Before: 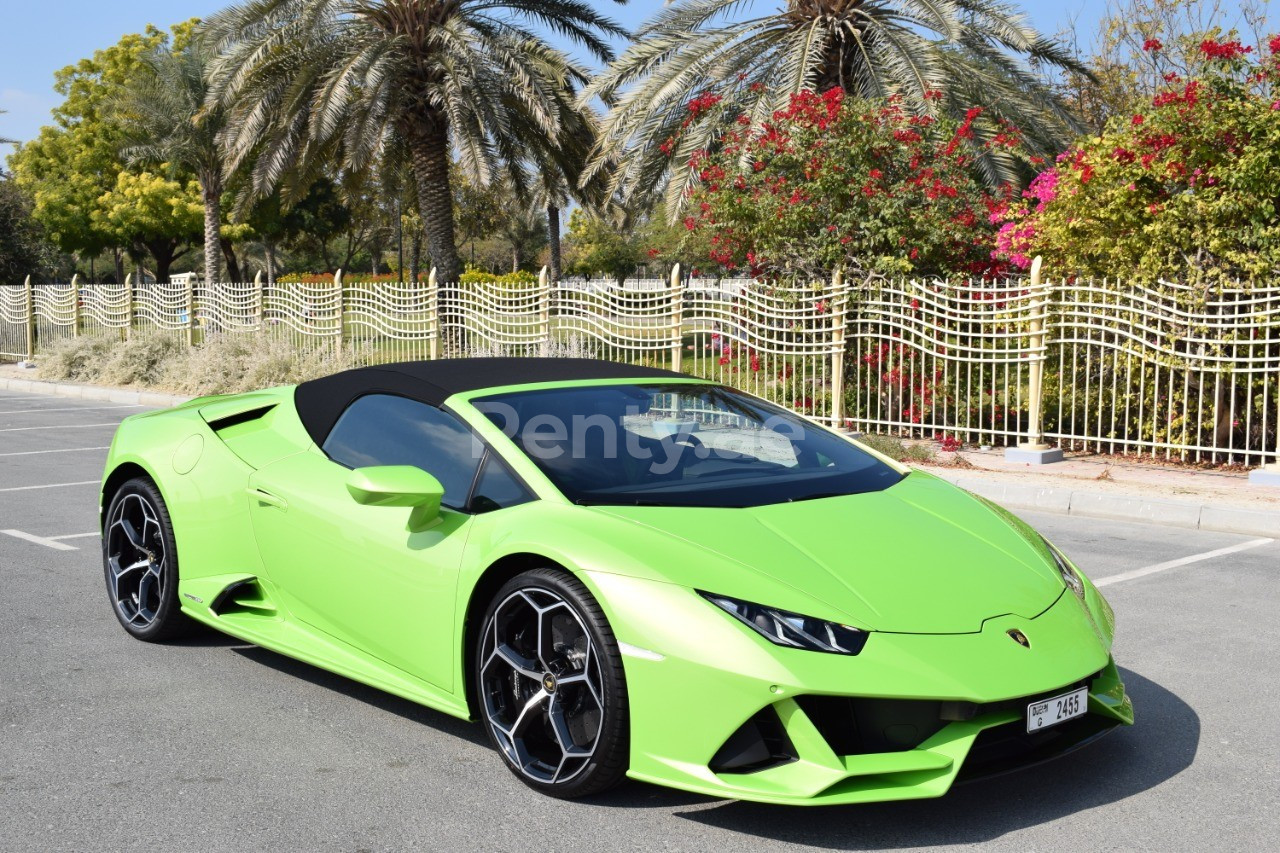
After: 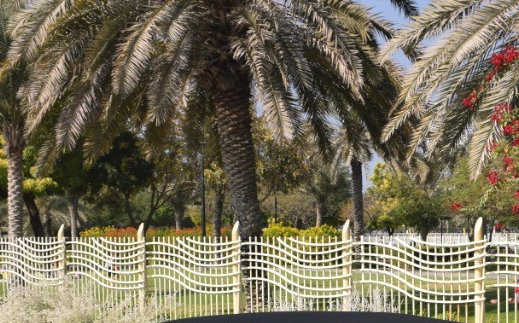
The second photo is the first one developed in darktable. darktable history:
crop: left 15.452%, top 5.459%, right 43.956%, bottom 56.62%
graduated density: density 0.38 EV, hardness 21%, rotation -6.11°, saturation 32%
exposure: black level correction -0.003, exposure 0.04 EV, compensate highlight preservation false
